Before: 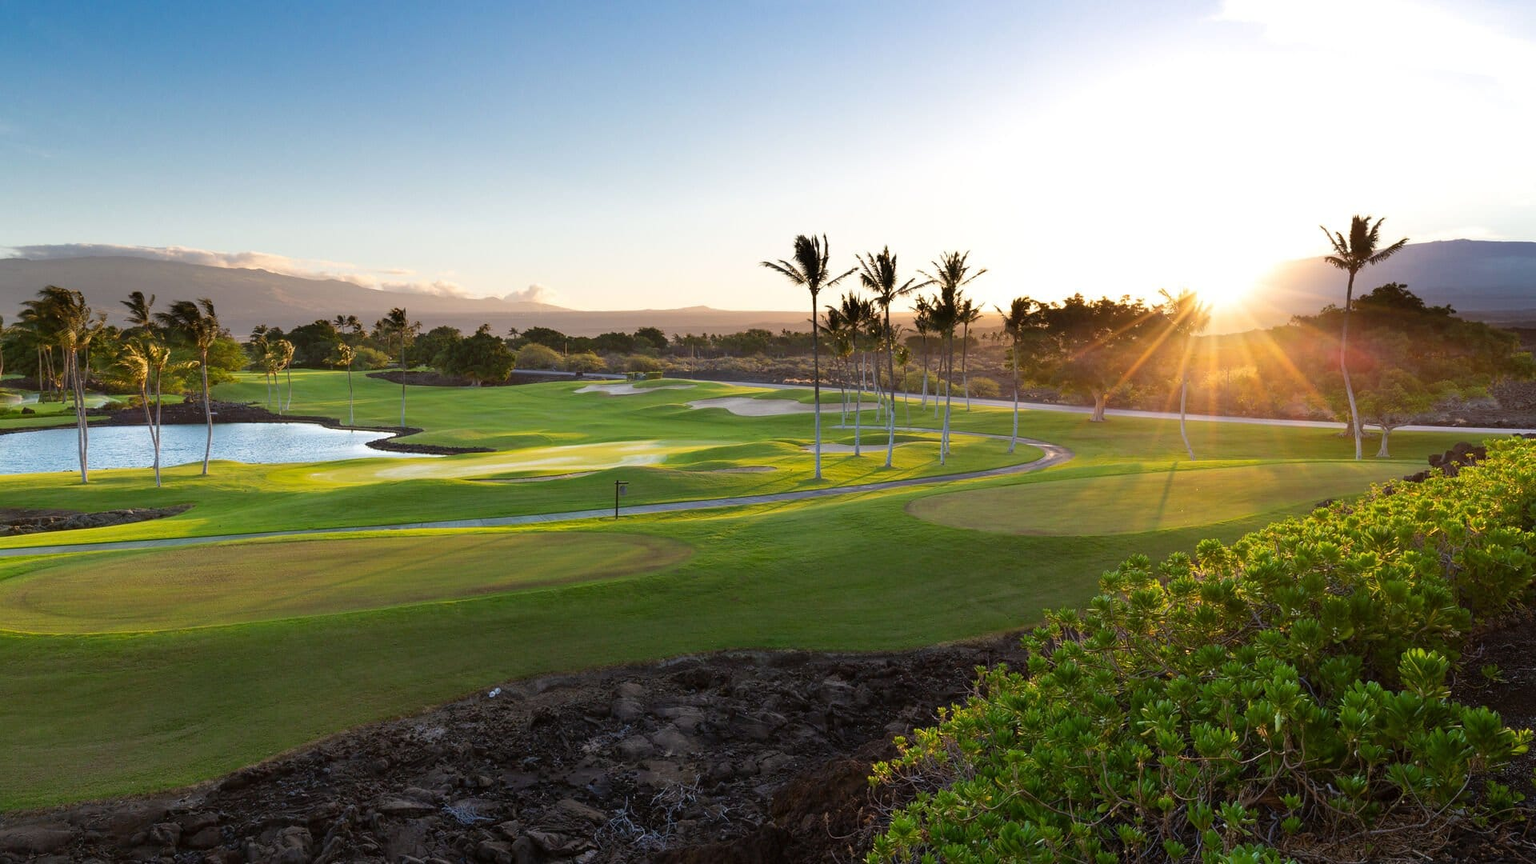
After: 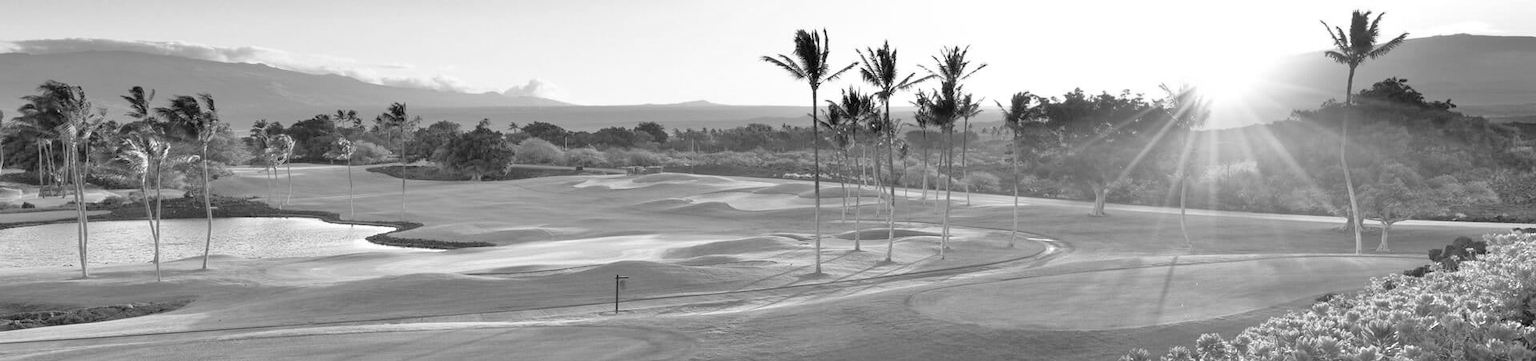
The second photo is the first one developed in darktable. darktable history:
monochrome: on, module defaults
crop and rotate: top 23.84%, bottom 34.294%
tone equalizer: -7 EV 0.15 EV, -6 EV 0.6 EV, -5 EV 1.15 EV, -4 EV 1.33 EV, -3 EV 1.15 EV, -2 EV 0.6 EV, -1 EV 0.15 EV, mask exposure compensation -0.5 EV
